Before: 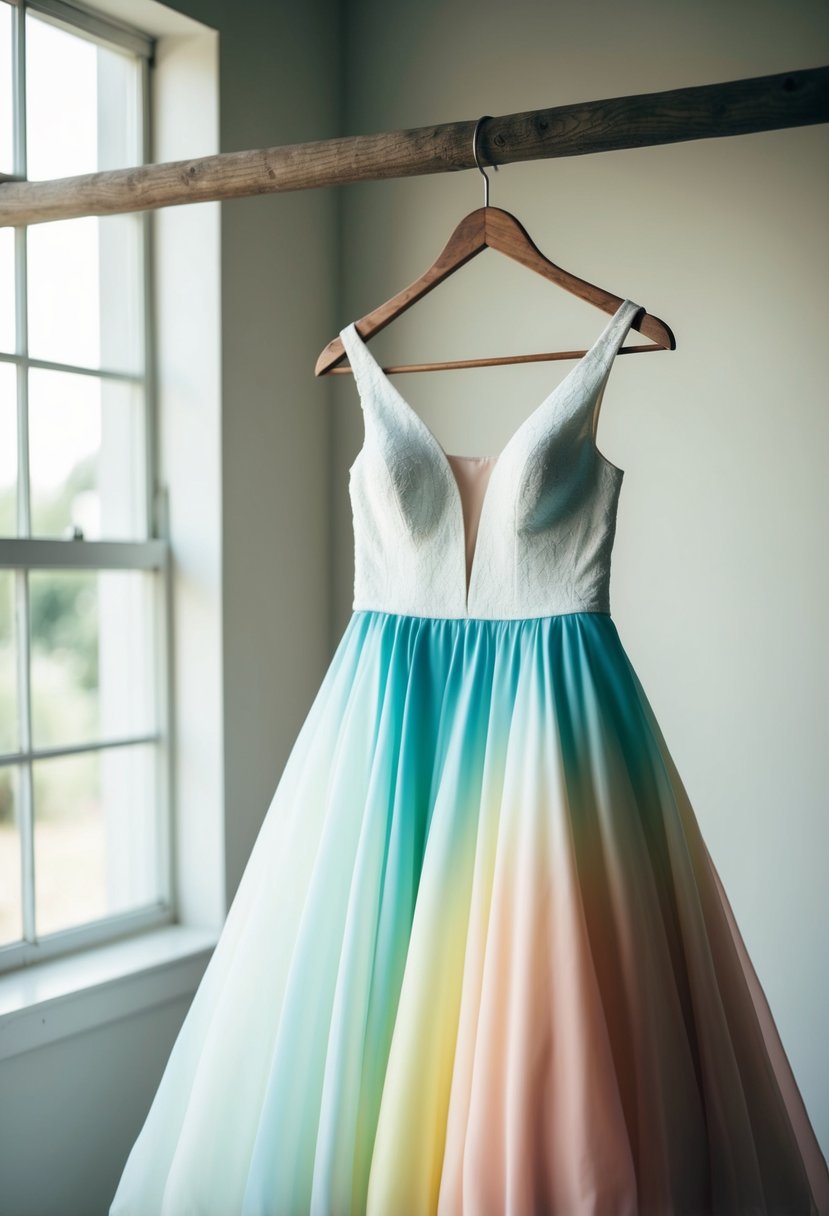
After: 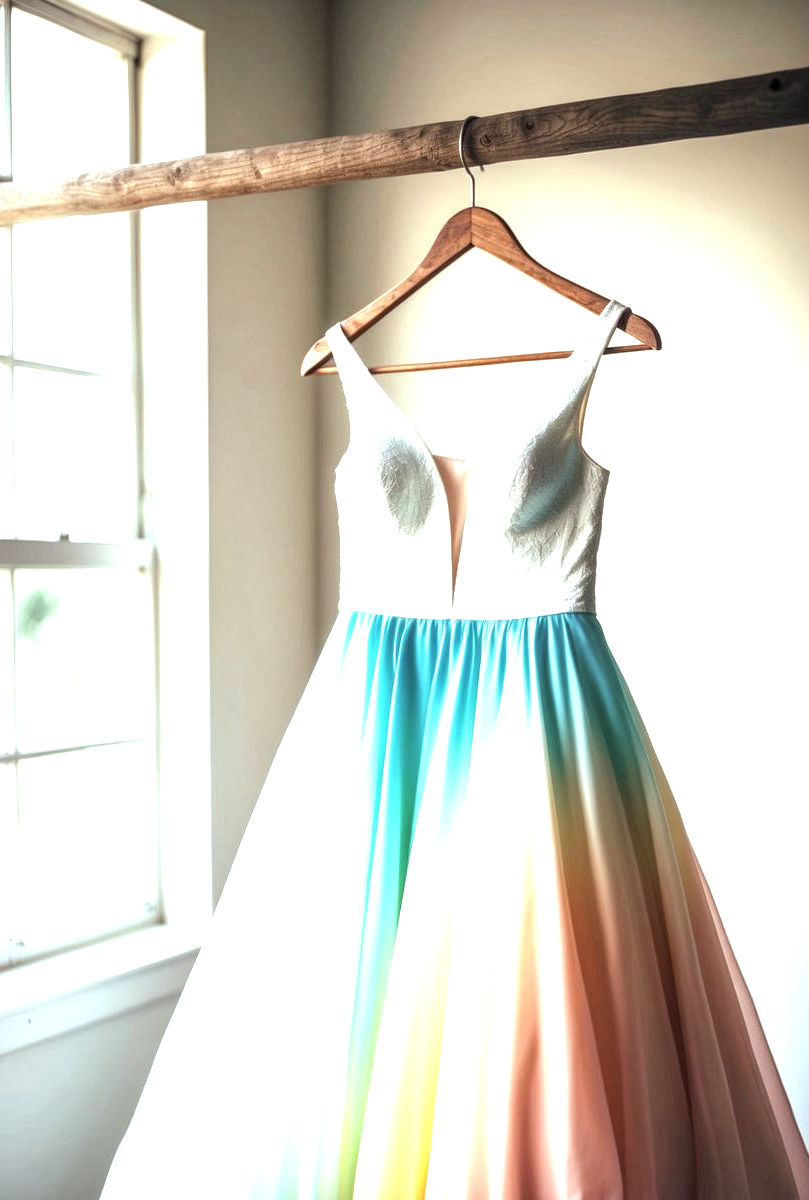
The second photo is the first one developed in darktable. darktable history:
crop and rotate: left 1.774%, right 0.633%, bottom 1.28%
rgb levels: mode RGB, independent channels, levels [[0, 0.474, 1], [0, 0.5, 1], [0, 0.5, 1]]
exposure: black level correction 0, exposure 1.45 EV, compensate exposure bias true, compensate highlight preservation false
color balance: mode lift, gamma, gain (sRGB), lift [1, 0.99, 1.01, 0.992], gamma [1, 1.037, 0.974, 0.963]
local contrast: highlights 20%, detail 150%
